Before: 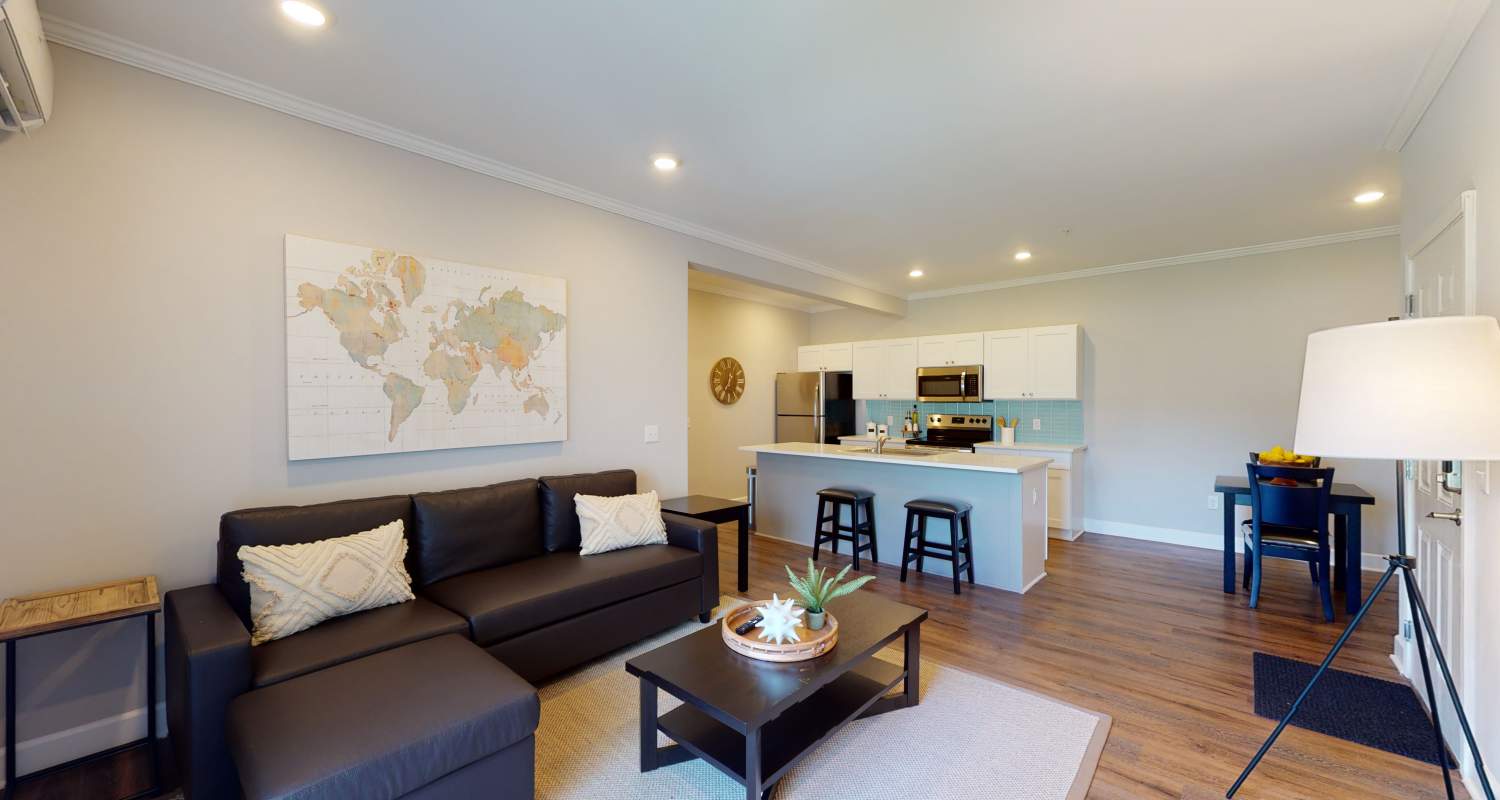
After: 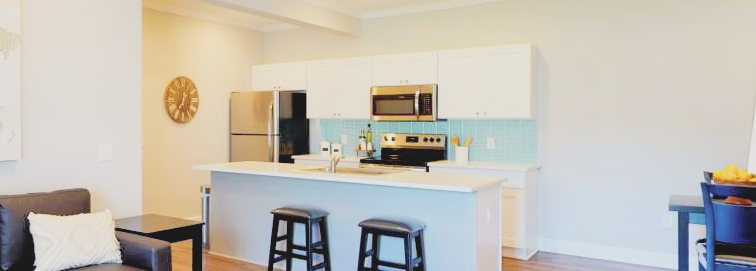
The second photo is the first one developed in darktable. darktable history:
crop: left 36.428%, top 35.231%, right 13.162%, bottom 30.843%
contrast brightness saturation: contrast -0.147, brightness 0.052, saturation -0.139
filmic rgb: black relative exposure -5.02 EV, white relative exposure 3.99 EV, hardness 2.88, contrast 1.297, highlights saturation mix -10.98%
exposure: black level correction 0, exposure 1 EV, compensate highlight preservation false
tone equalizer: -7 EV 0.158 EV, -6 EV 0.568 EV, -5 EV 1.18 EV, -4 EV 1.3 EV, -3 EV 1.12 EV, -2 EV 0.6 EV, -1 EV 0.147 EV, mask exposure compensation -0.495 EV
